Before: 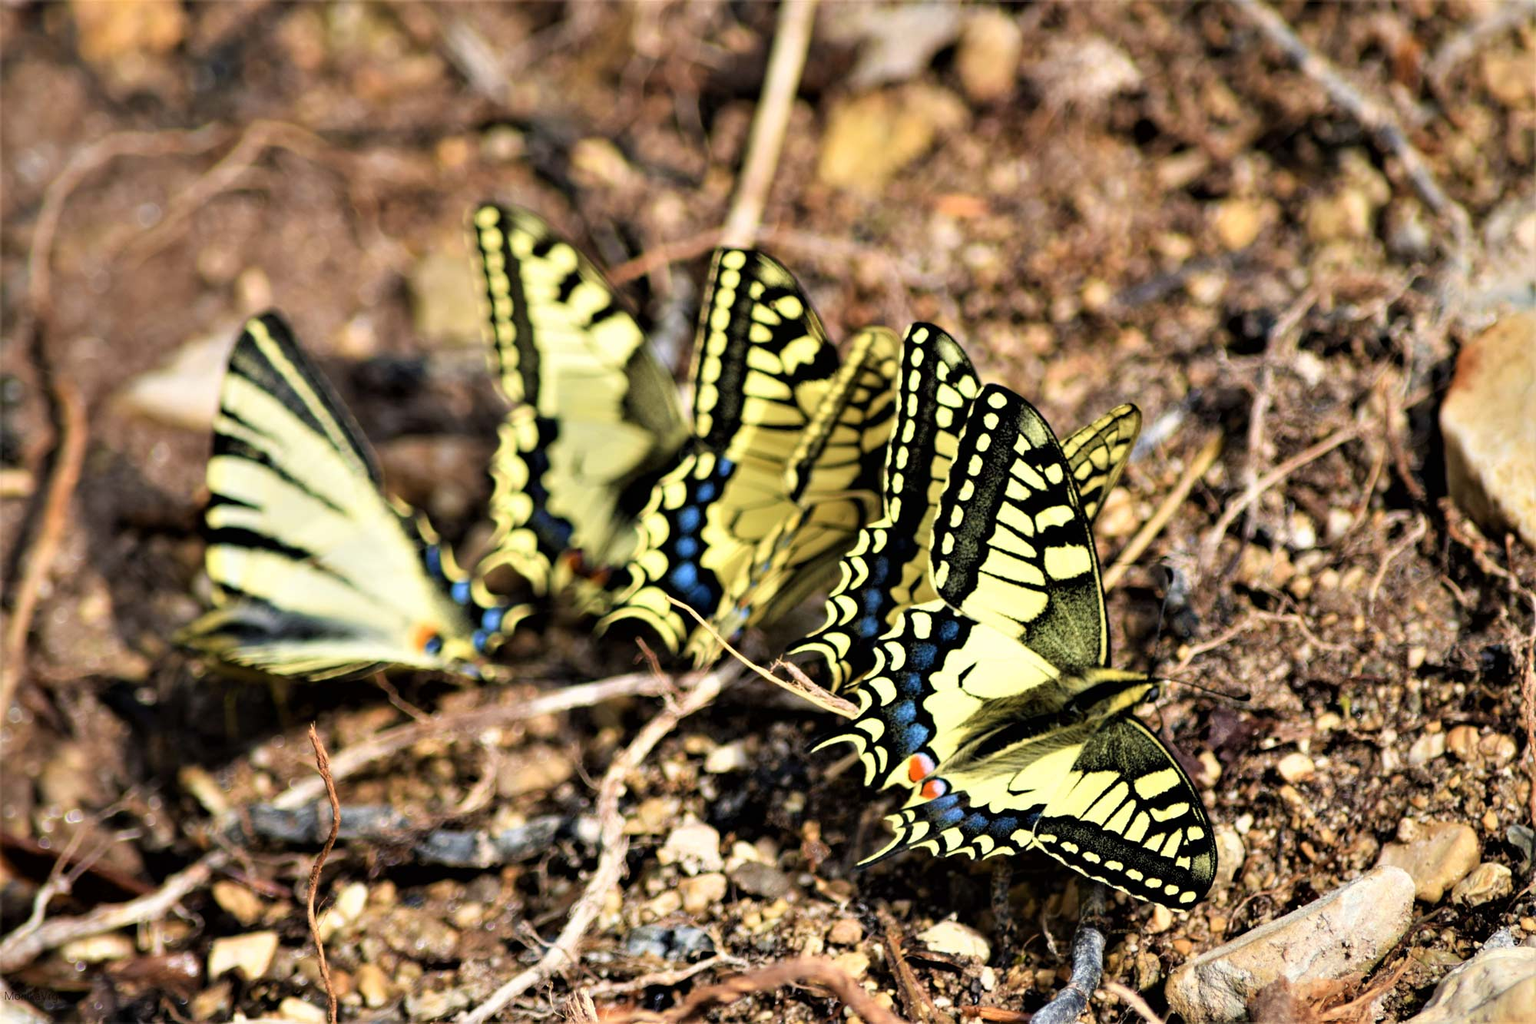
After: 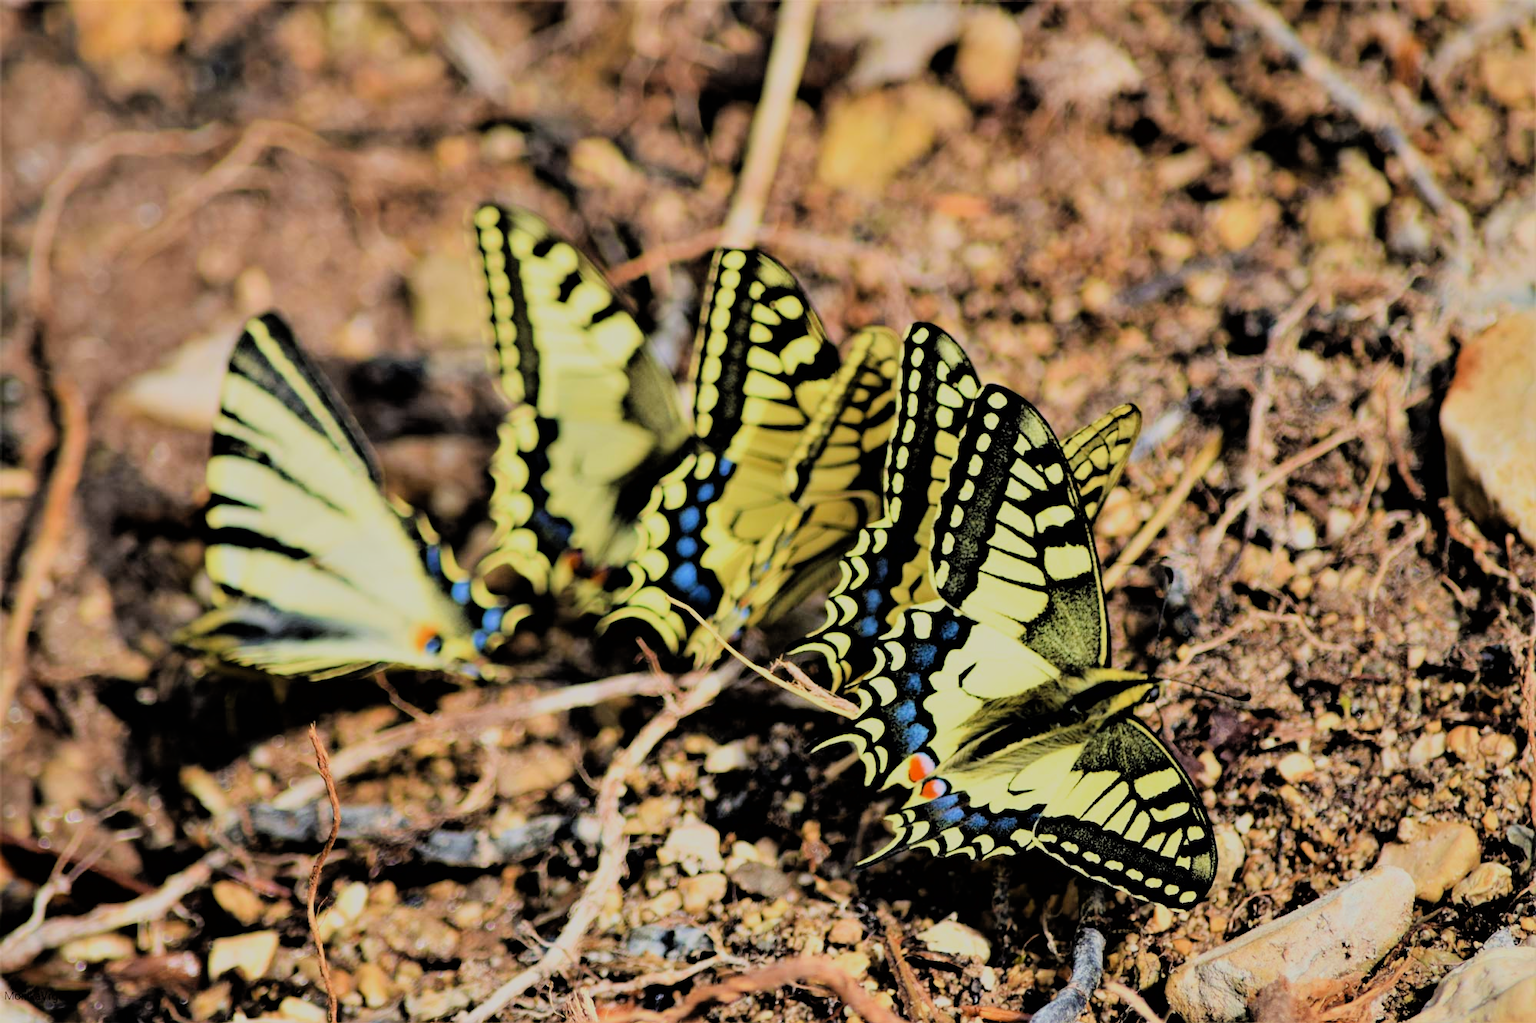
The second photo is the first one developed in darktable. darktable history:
filmic rgb: black relative exposure -6.15 EV, white relative exposure 6.96 EV, hardness 2.23, color science v6 (2022)
contrast brightness saturation: contrast 0.03, brightness 0.06, saturation 0.13
